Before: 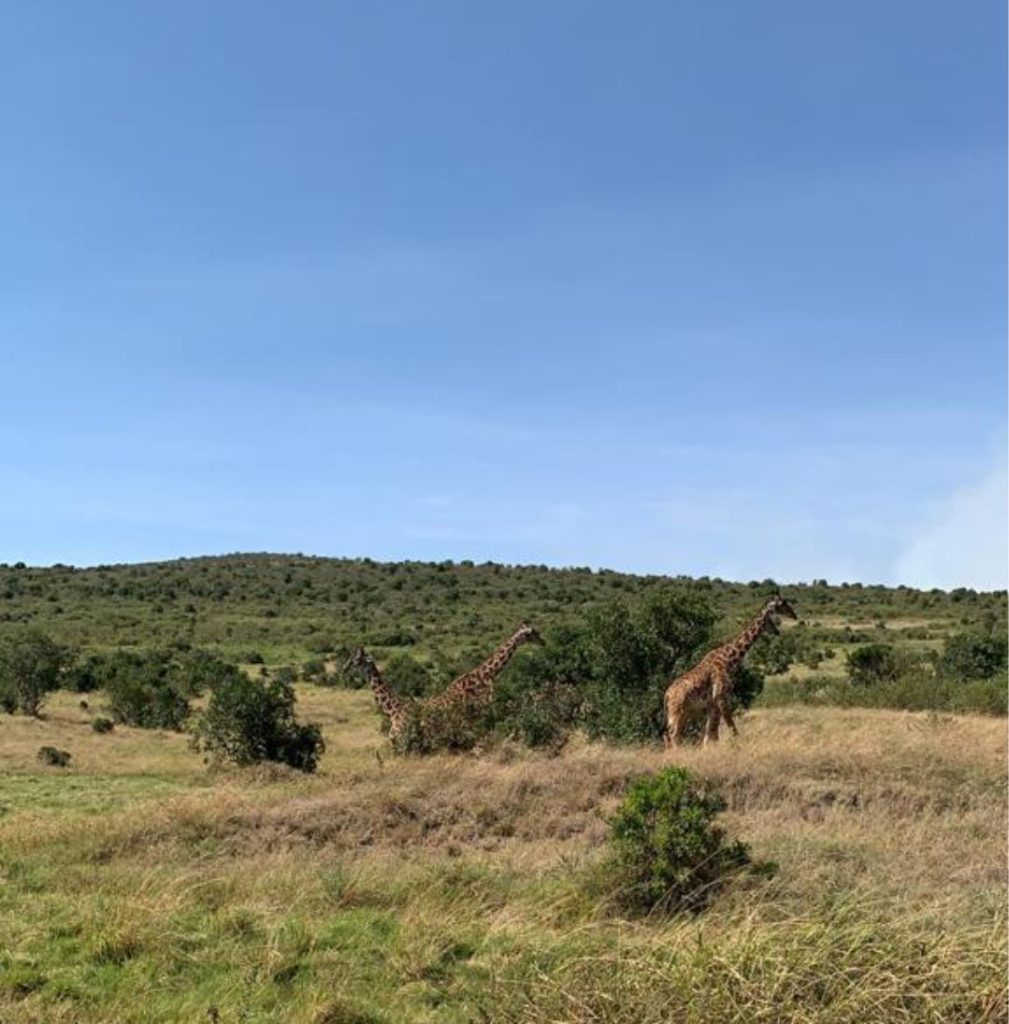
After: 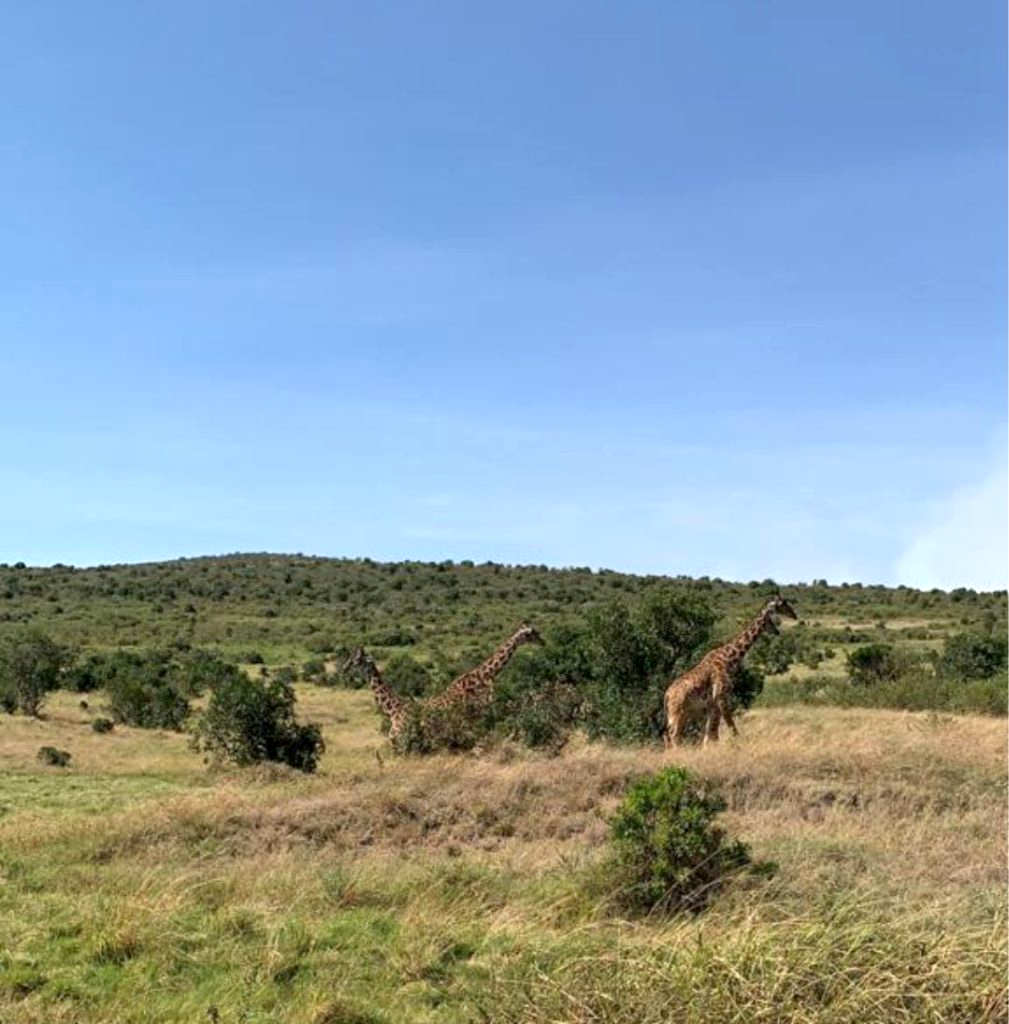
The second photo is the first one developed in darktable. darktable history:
exposure: black level correction 0.001, exposure 0.296 EV, compensate highlight preservation false
